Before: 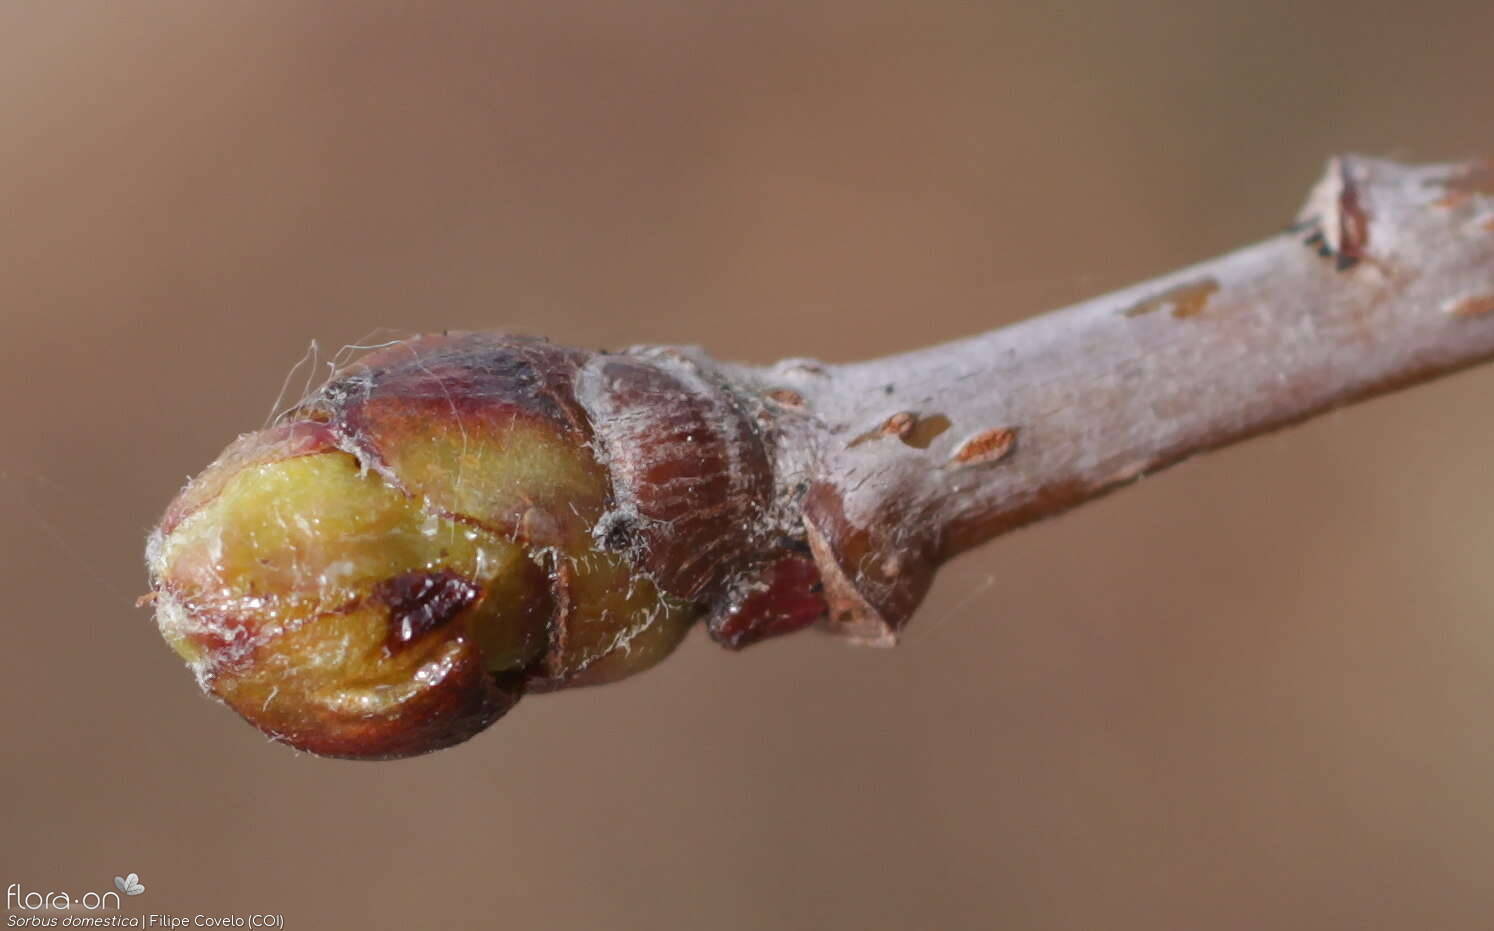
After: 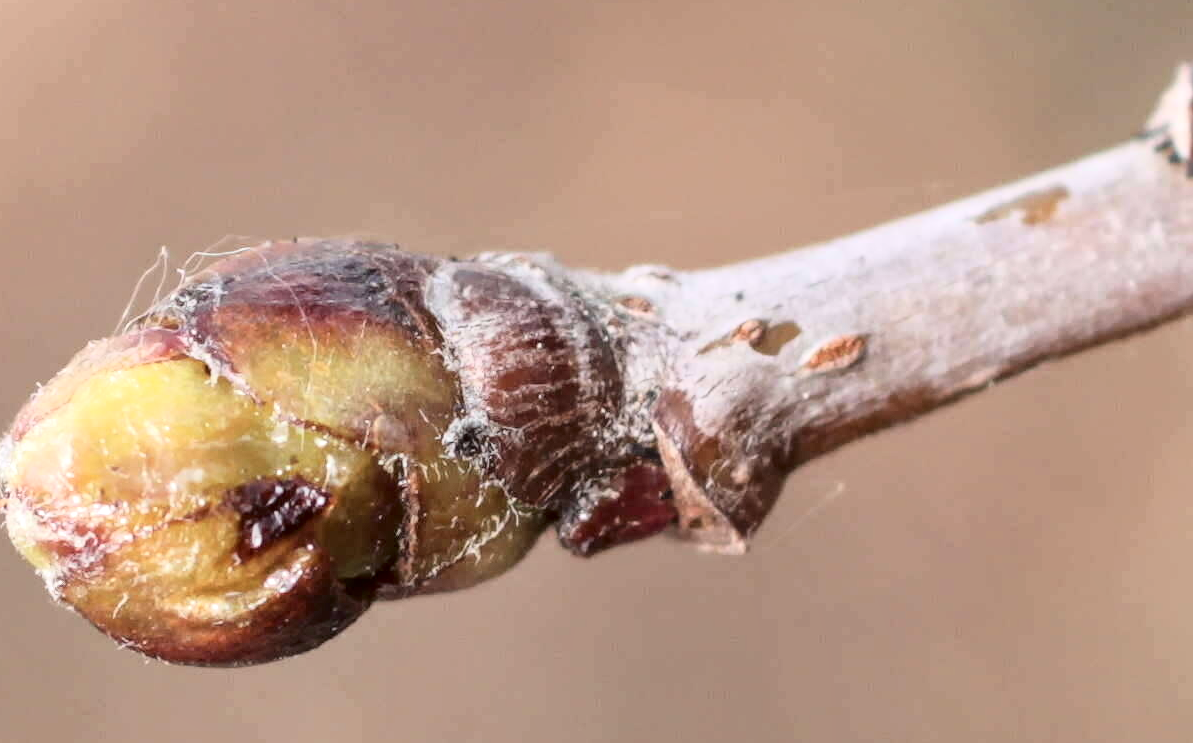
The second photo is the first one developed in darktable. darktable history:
tone curve: curves: ch0 [(0, 0) (0.003, 0.002) (0.011, 0.008) (0.025, 0.019) (0.044, 0.034) (0.069, 0.053) (0.1, 0.079) (0.136, 0.127) (0.177, 0.191) (0.224, 0.274) (0.277, 0.367) (0.335, 0.465) (0.399, 0.552) (0.468, 0.643) (0.543, 0.737) (0.623, 0.82) (0.709, 0.891) (0.801, 0.928) (0.898, 0.963) (1, 1)], color space Lab, independent channels, preserve colors none
local contrast: on, module defaults
exposure: exposure 0.081 EV, compensate highlight preservation false
crop and rotate: left 10.071%, top 10.071%, right 10.02%, bottom 10.02%
